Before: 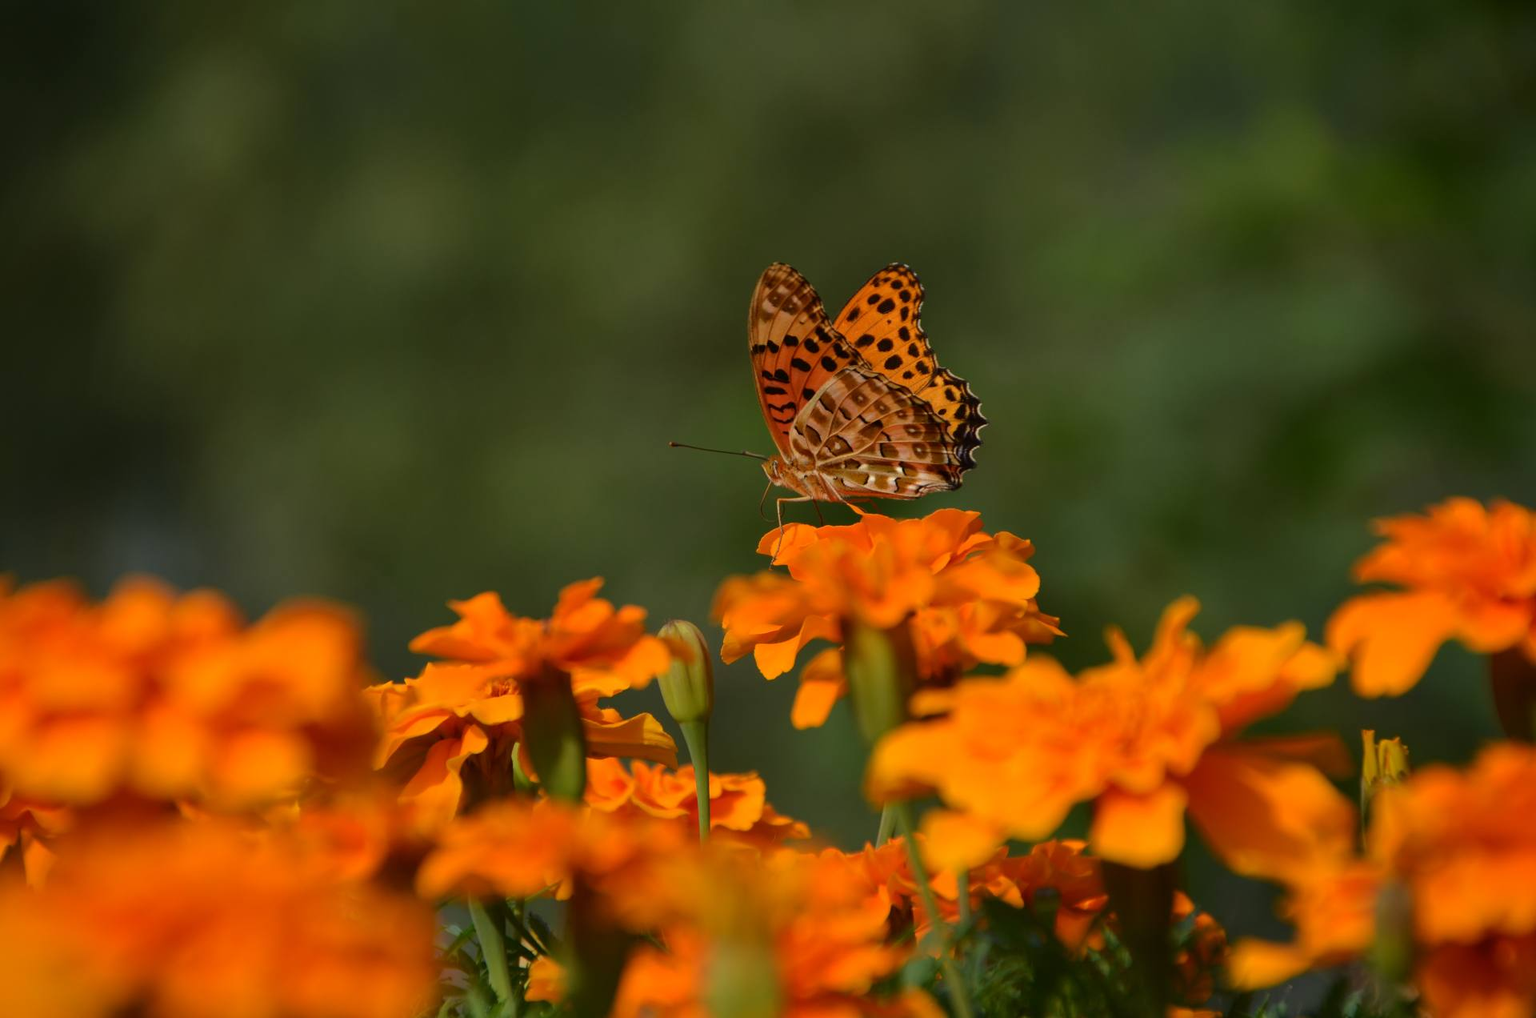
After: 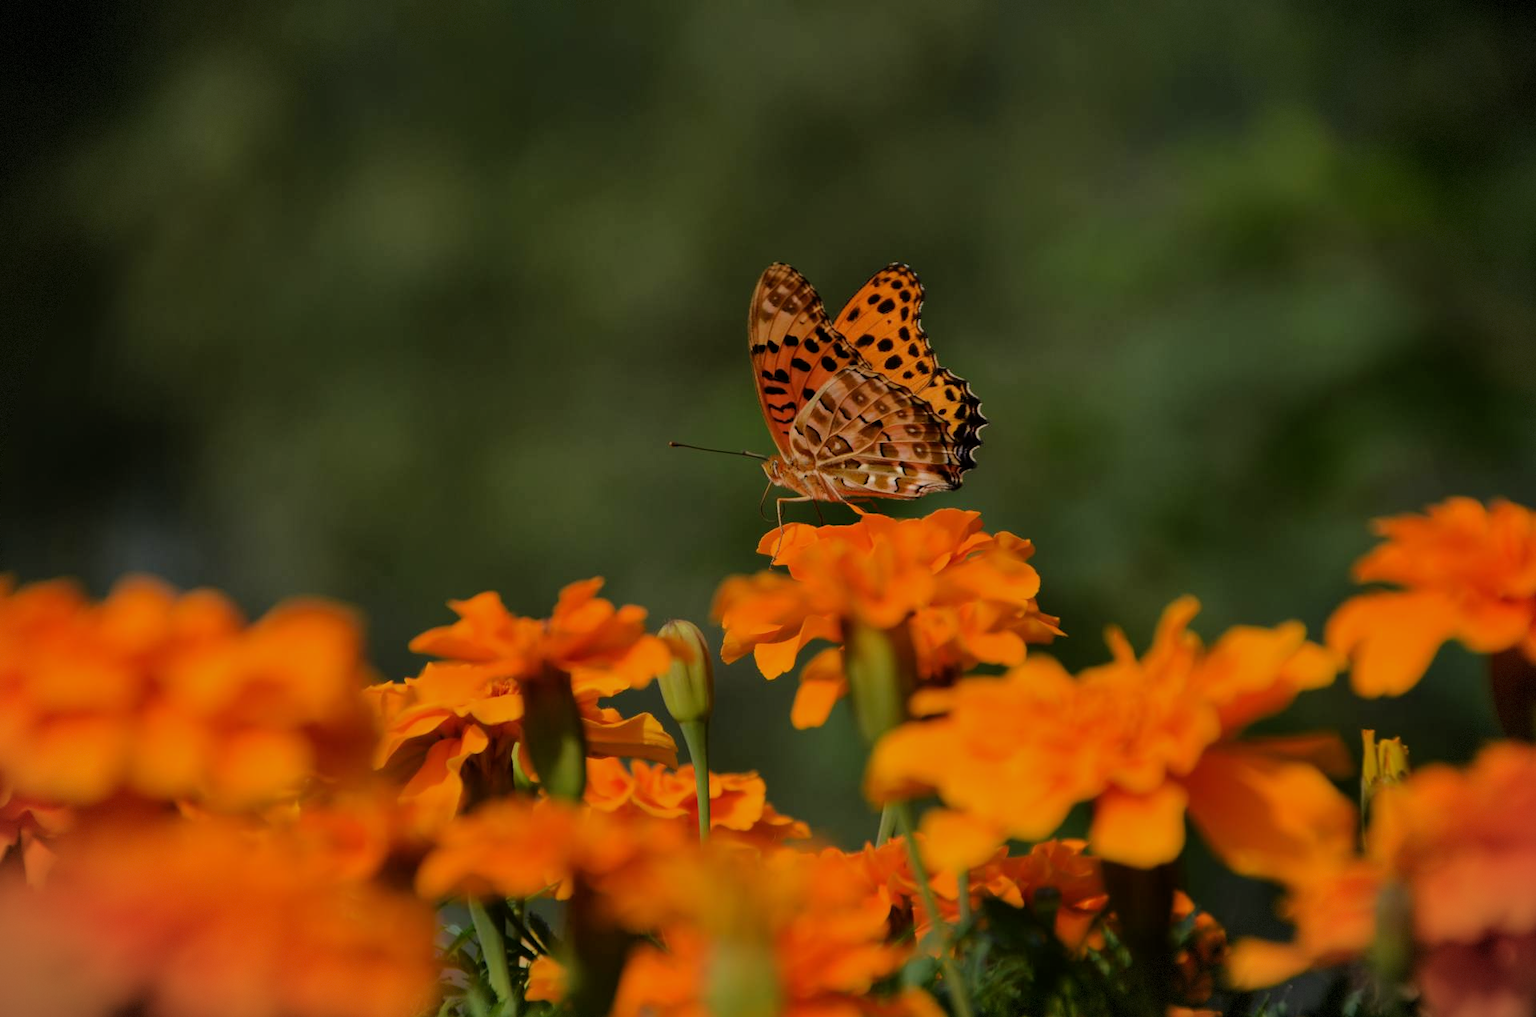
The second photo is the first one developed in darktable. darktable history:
filmic rgb: black relative exposure -7.65 EV, white relative exposure 4.56 EV, hardness 3.61, color science v6 (2022)
vignetting: fall-off start 100%, brightness -0.406, saturation -0.3, width/height ratio 1.324, dithering 8-bit output, unbound false
white balance: red 1.009, blue 1.027
